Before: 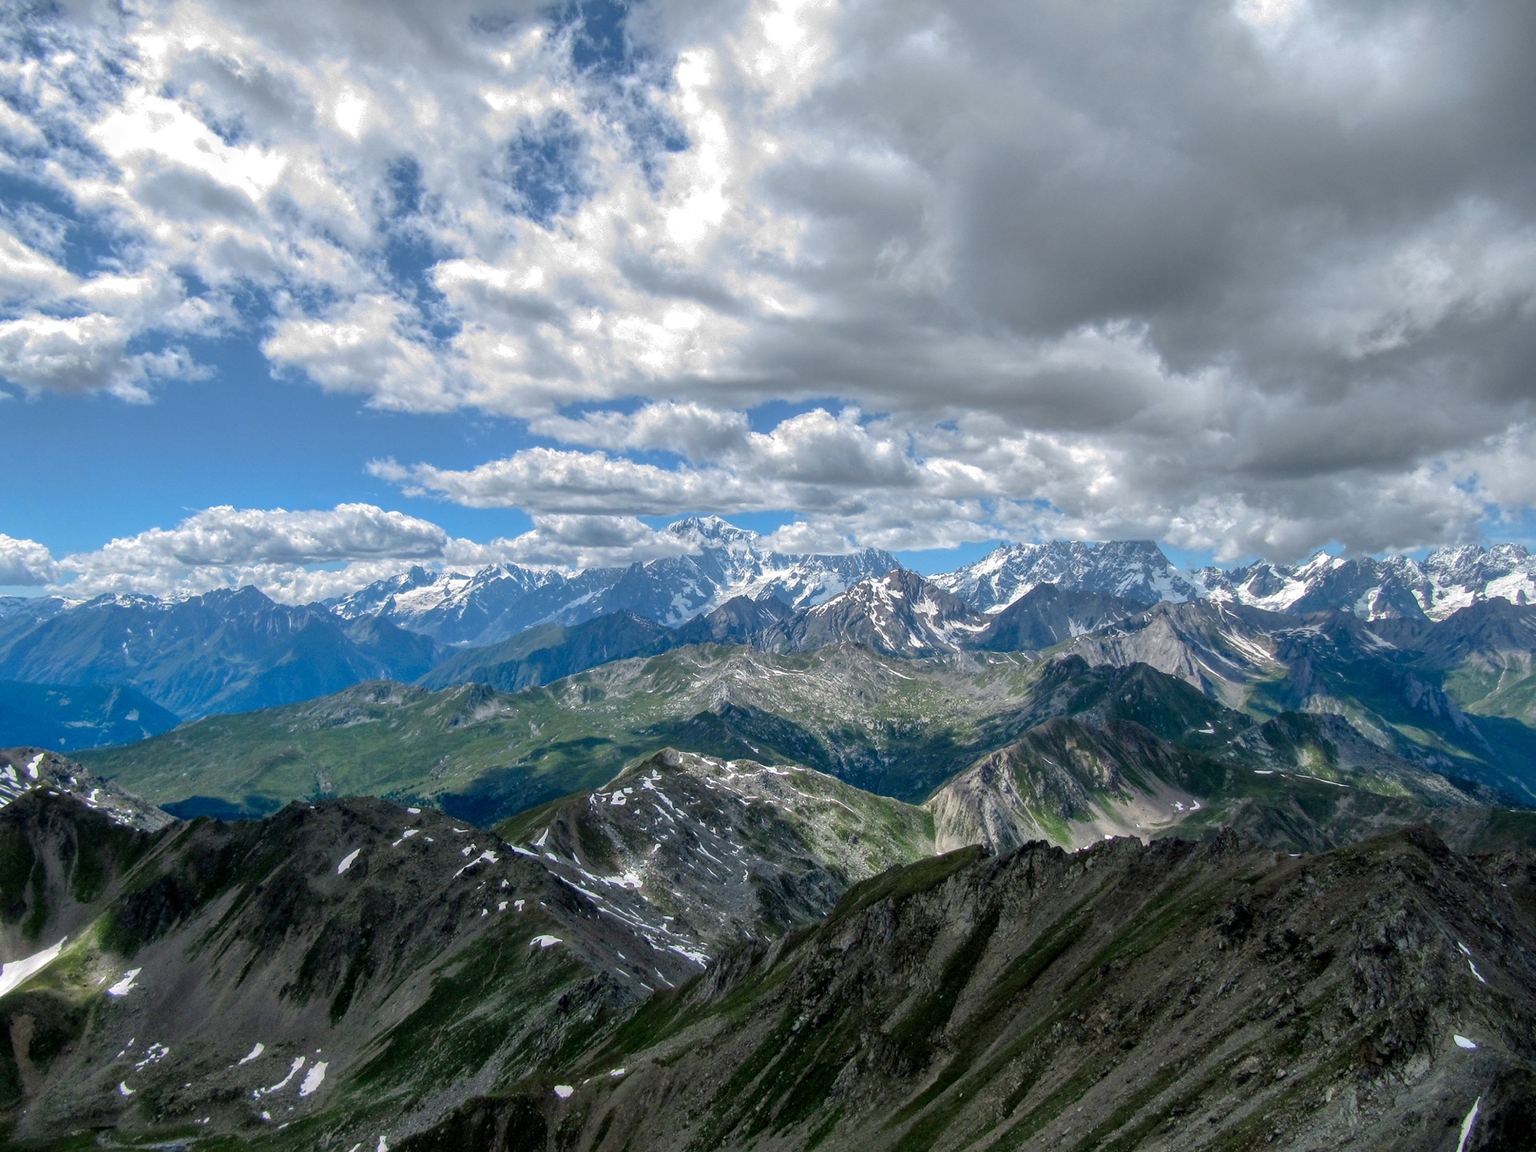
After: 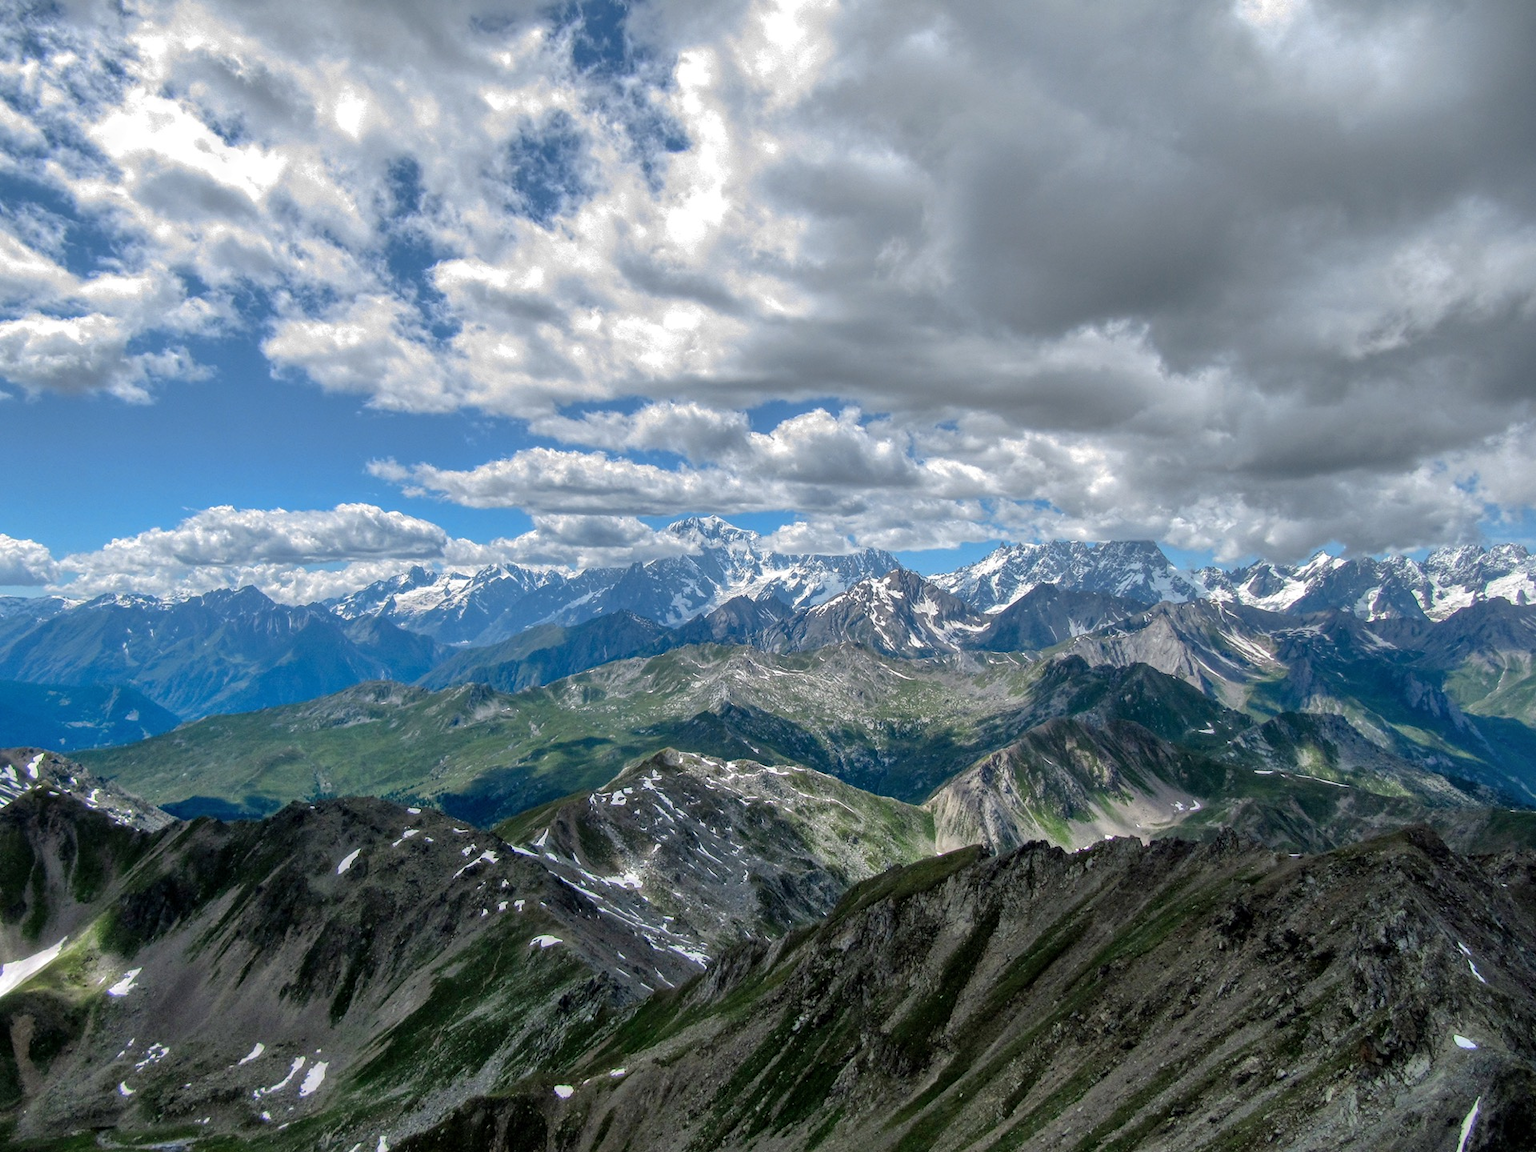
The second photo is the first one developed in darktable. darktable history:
shadows and highlights: shadows 36.45, highlights -27.69, soften with gaussian
